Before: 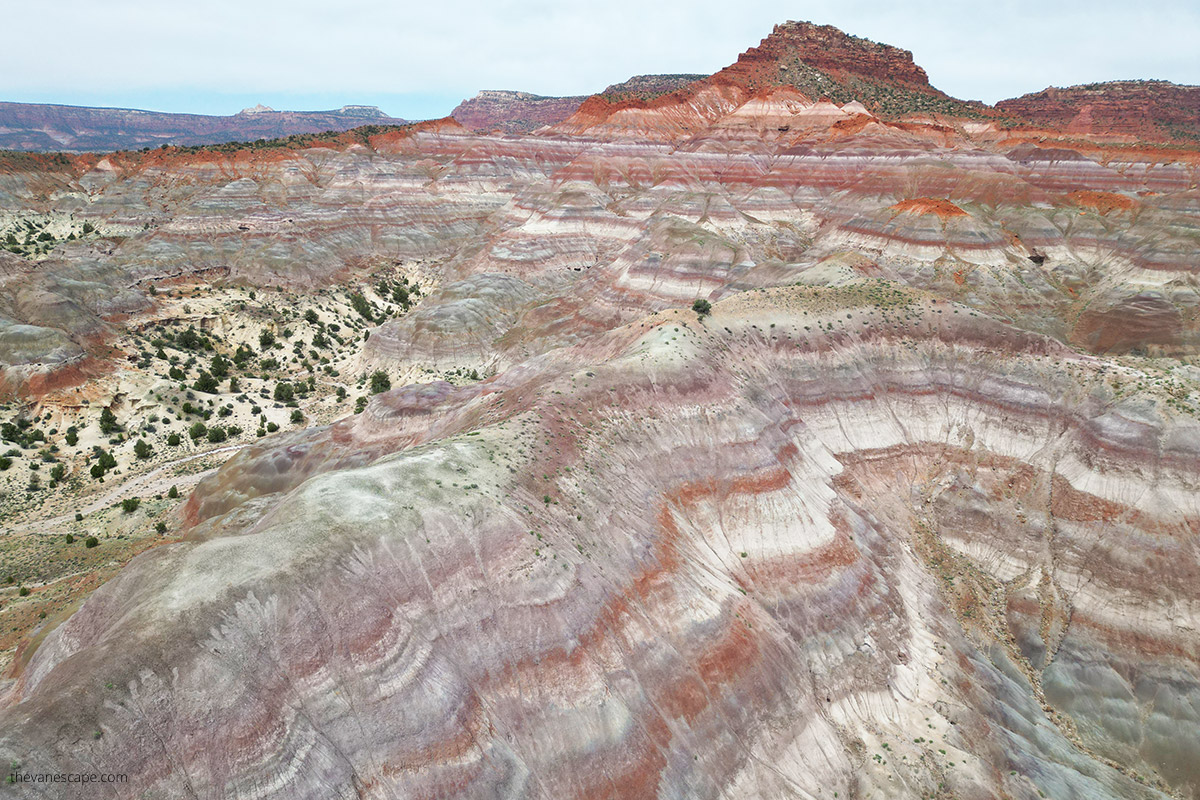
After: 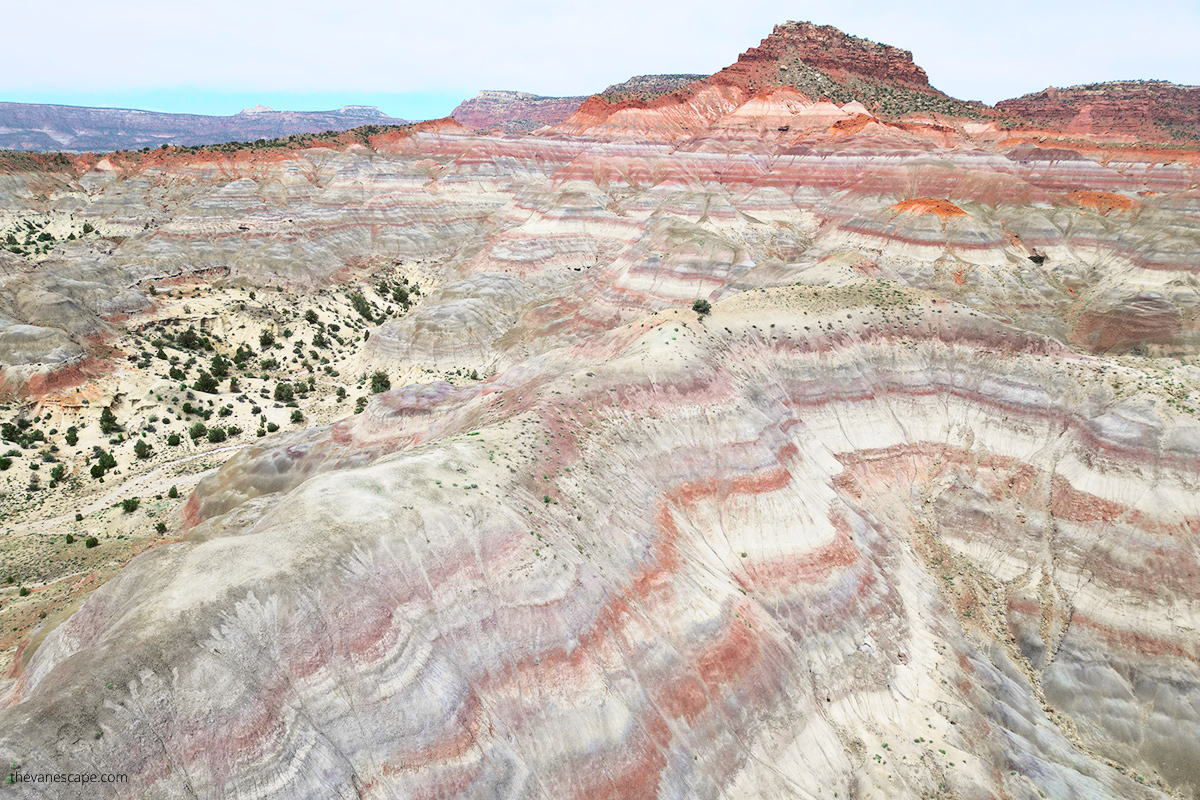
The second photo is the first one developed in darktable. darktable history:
tone curve: curves: ch0 [(0, 0.023) (0.103, 0.087) (0.277, 0.28) (0.46, 0.554) (0.569, 0.68) (0.735, 0.843) (0.994, 0.984)]; ch1 [(0, 0) (0.324, 0.285) (0.456, 0.438) (0.488, 0.497) (0.512, 0.503) (0.535, 0.535) (0.599, 0.606) (0.715, 0.738) (1, 1)]; ch2 [(0, 0) (0.369, 0.388) (0.449, 0.431) (0.478, 0.471) (0.502, 0.503) (0.55, 0.553) (0.603, 0.602) (0.656, 0.713) (1, 1)], color space Lab, independent channels, preserve colors none
